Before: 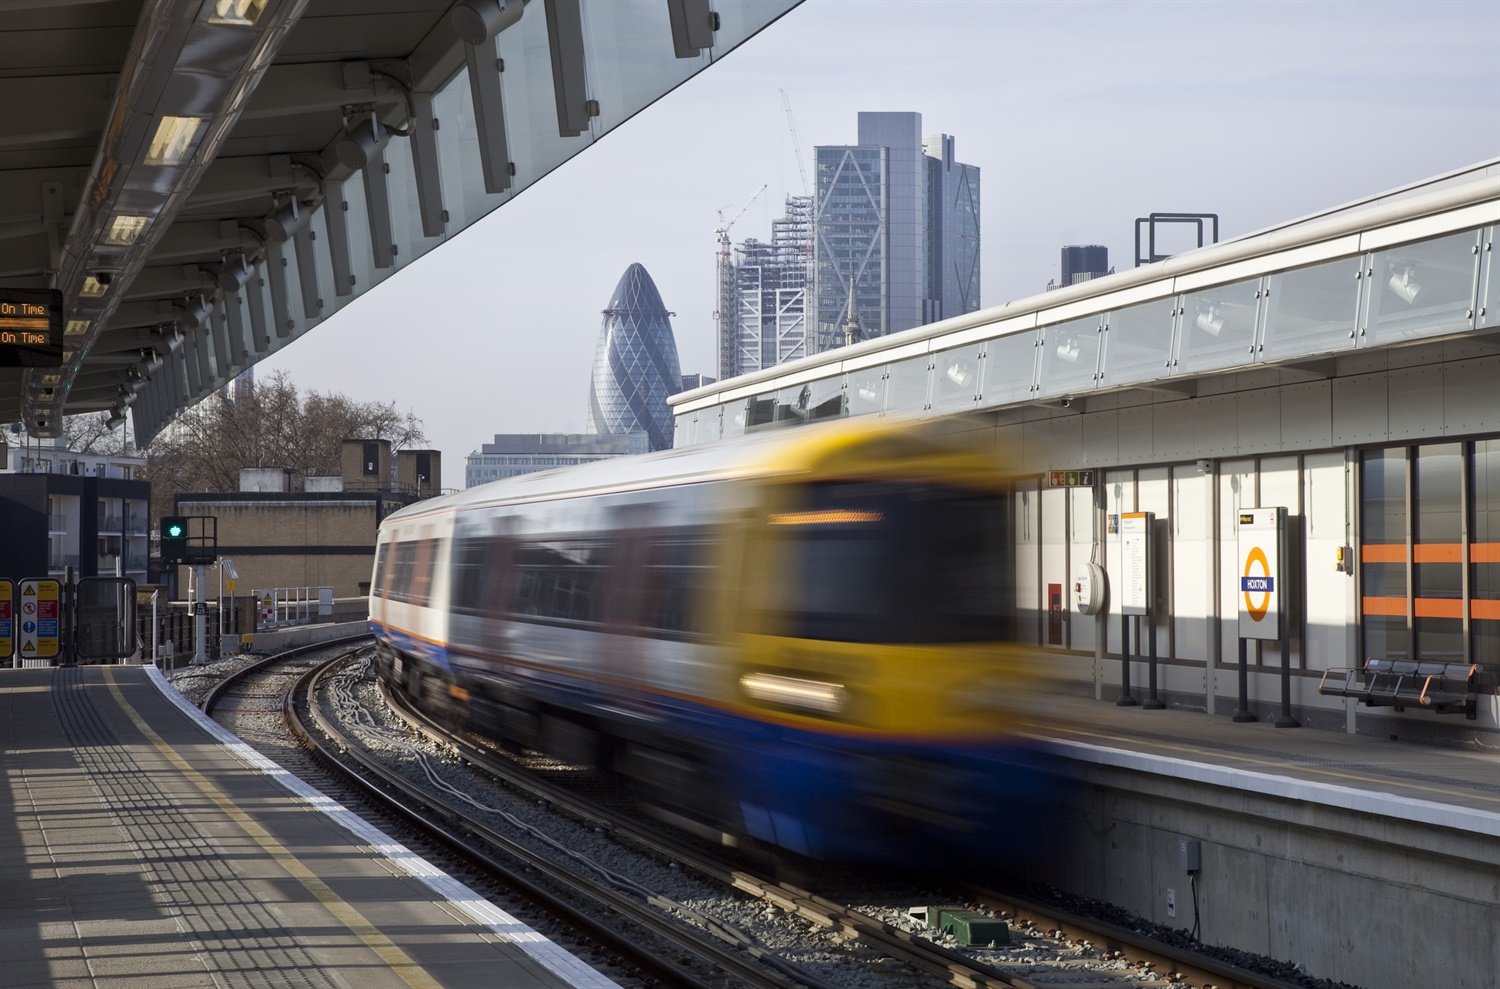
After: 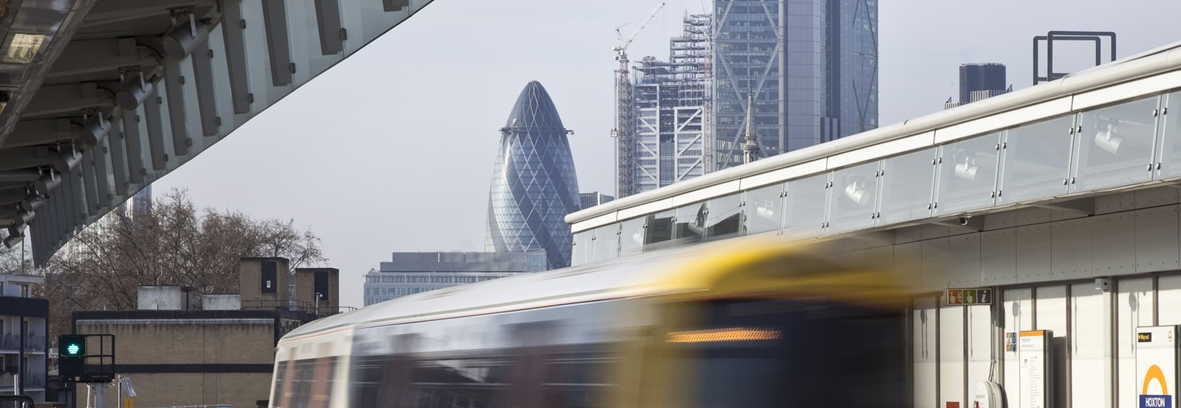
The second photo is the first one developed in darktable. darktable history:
crop: left 6.835%, top 18.475%, right 14.425%, bottom 40.231%
color zones: curves: ch0 [(0, 0.5) (0.143, 0.52) (0.286, 0.5) (0.429, 0.5) (0.571, 0.5) (0.714, 0.5) (0.857, 0.5) (1, 0.5)]; ch1 [(0, 0.489) (0.155, 0.45) (0.286, 0.466) (0.429, 0.5) (0.571, 0.5) (0.714, 0.5) (0.857, 0.5) (1, 0.489)]
